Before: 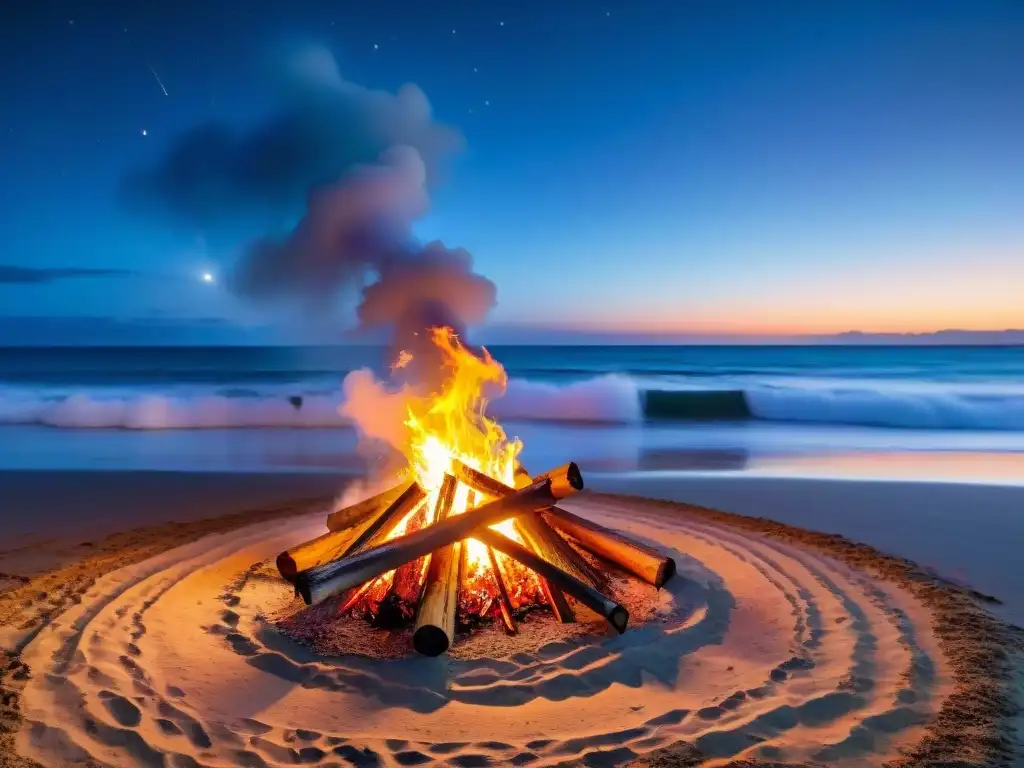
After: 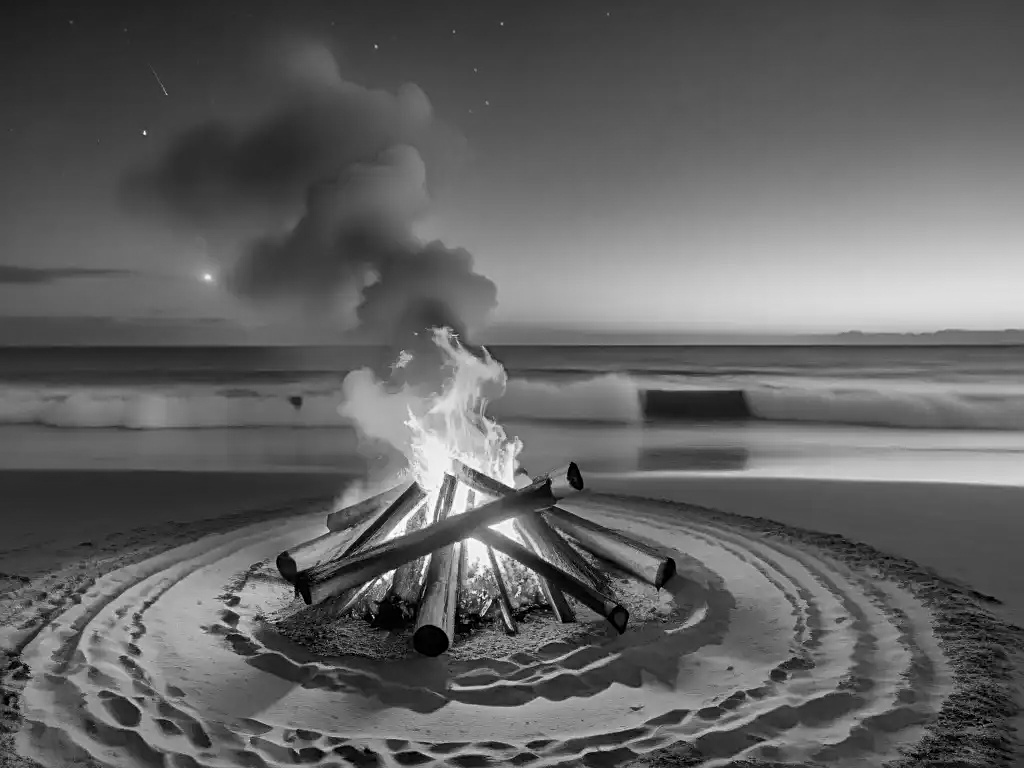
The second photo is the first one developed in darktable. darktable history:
sharpen: on, module defaults
color calibration: illuminant Planckian (black body), x 0.351, y 0.352, temperature 4794.27 K
monochrome: a 16.06, b 15.48, size 1
exposure: exposure -0.041 EV, compensate highlight preservation false
